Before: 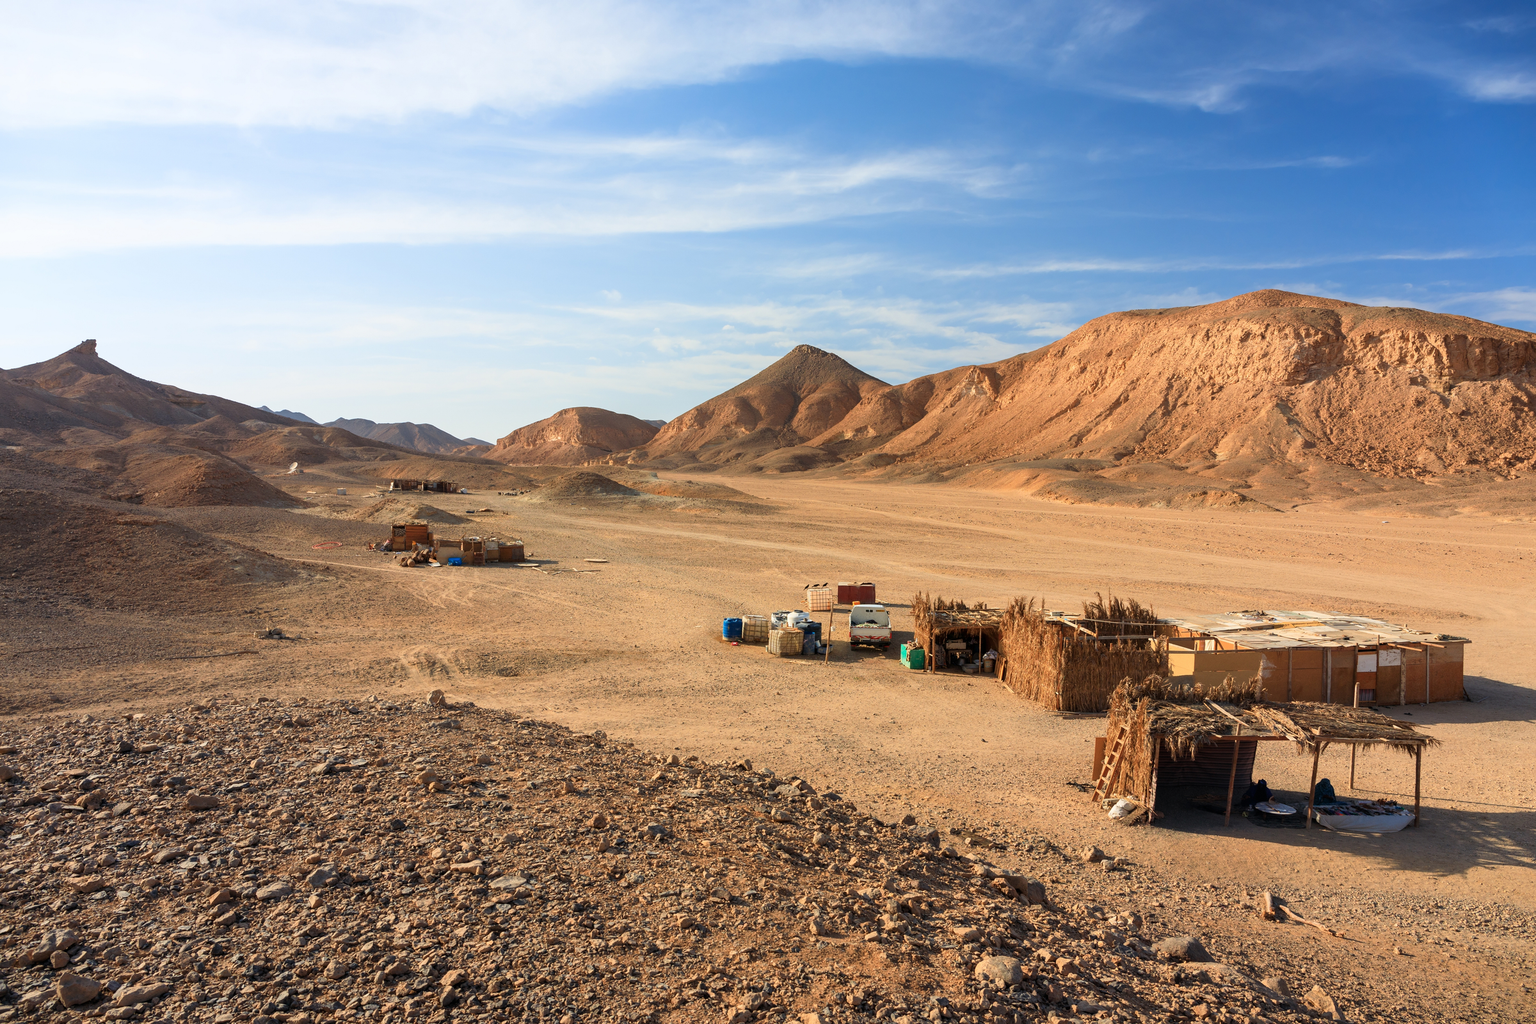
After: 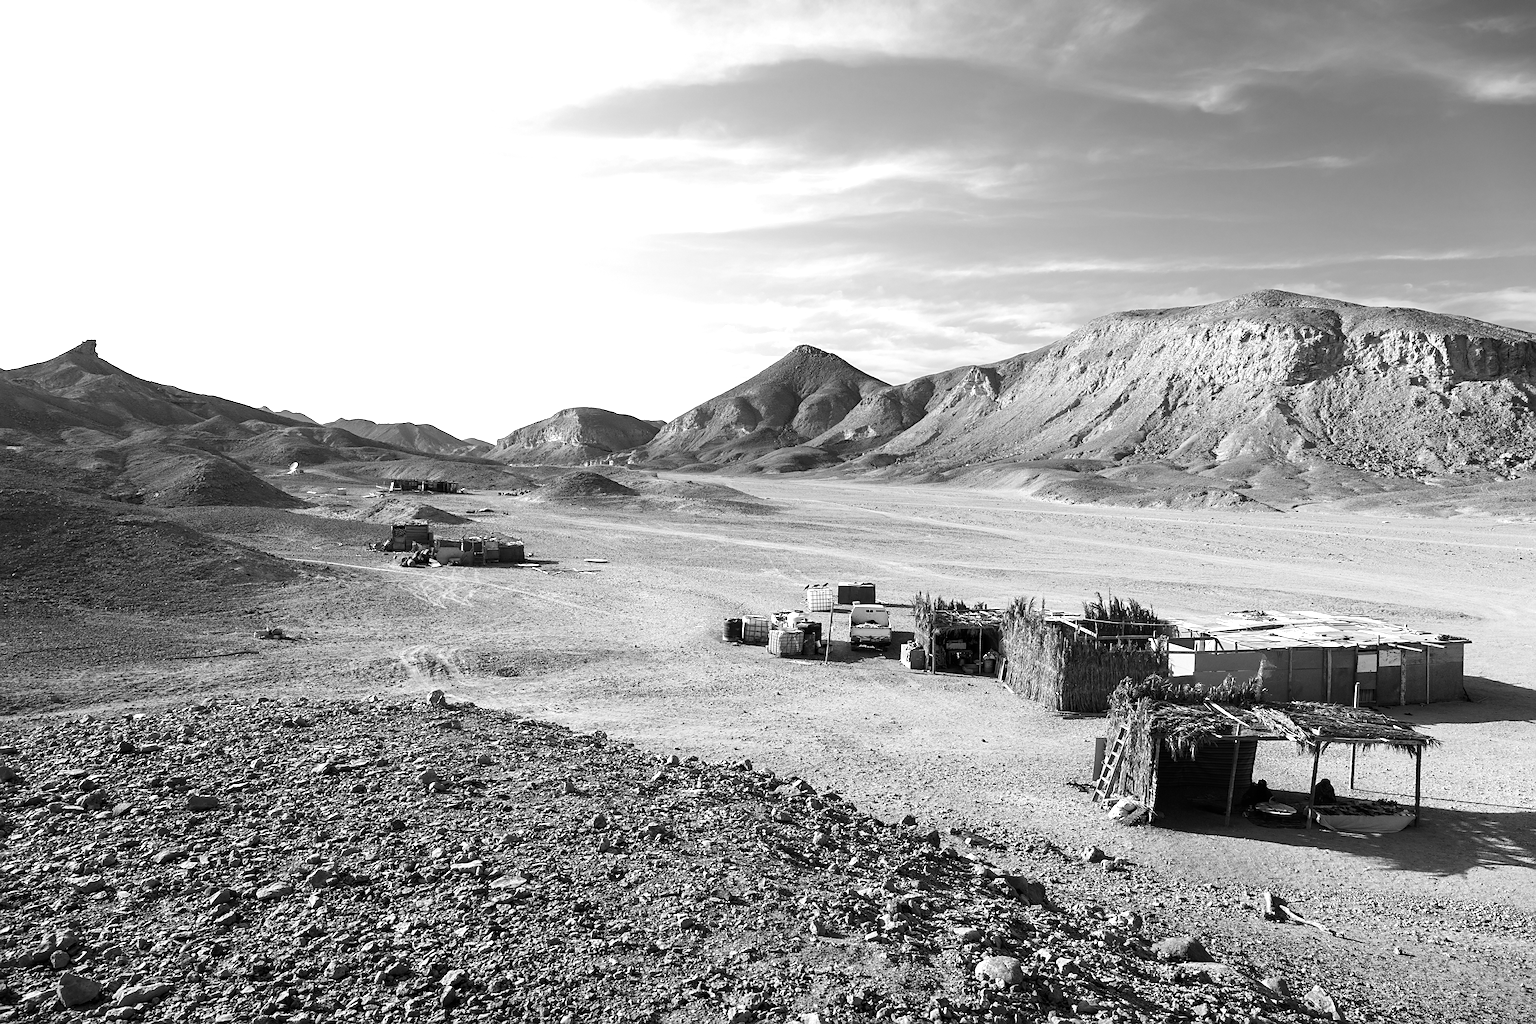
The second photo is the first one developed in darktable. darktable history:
monochrome: on, module defaults
sharpen: radius 1.864, amount 0.398, threshold 1.271
tone equalizer: -8 EV -0.75 EV, -7 EV -0.7 EV, -6 EV -0.6 EV, -5 EV -0.4 EV, -3 EV 0.4 EV, -2 EV 0.6 EV, -1 EV 0.7 EV, +0 EV 0.75 EV, edges refinement/feathering 500, mask exposure compensation -1.57 EV, preserve details no
